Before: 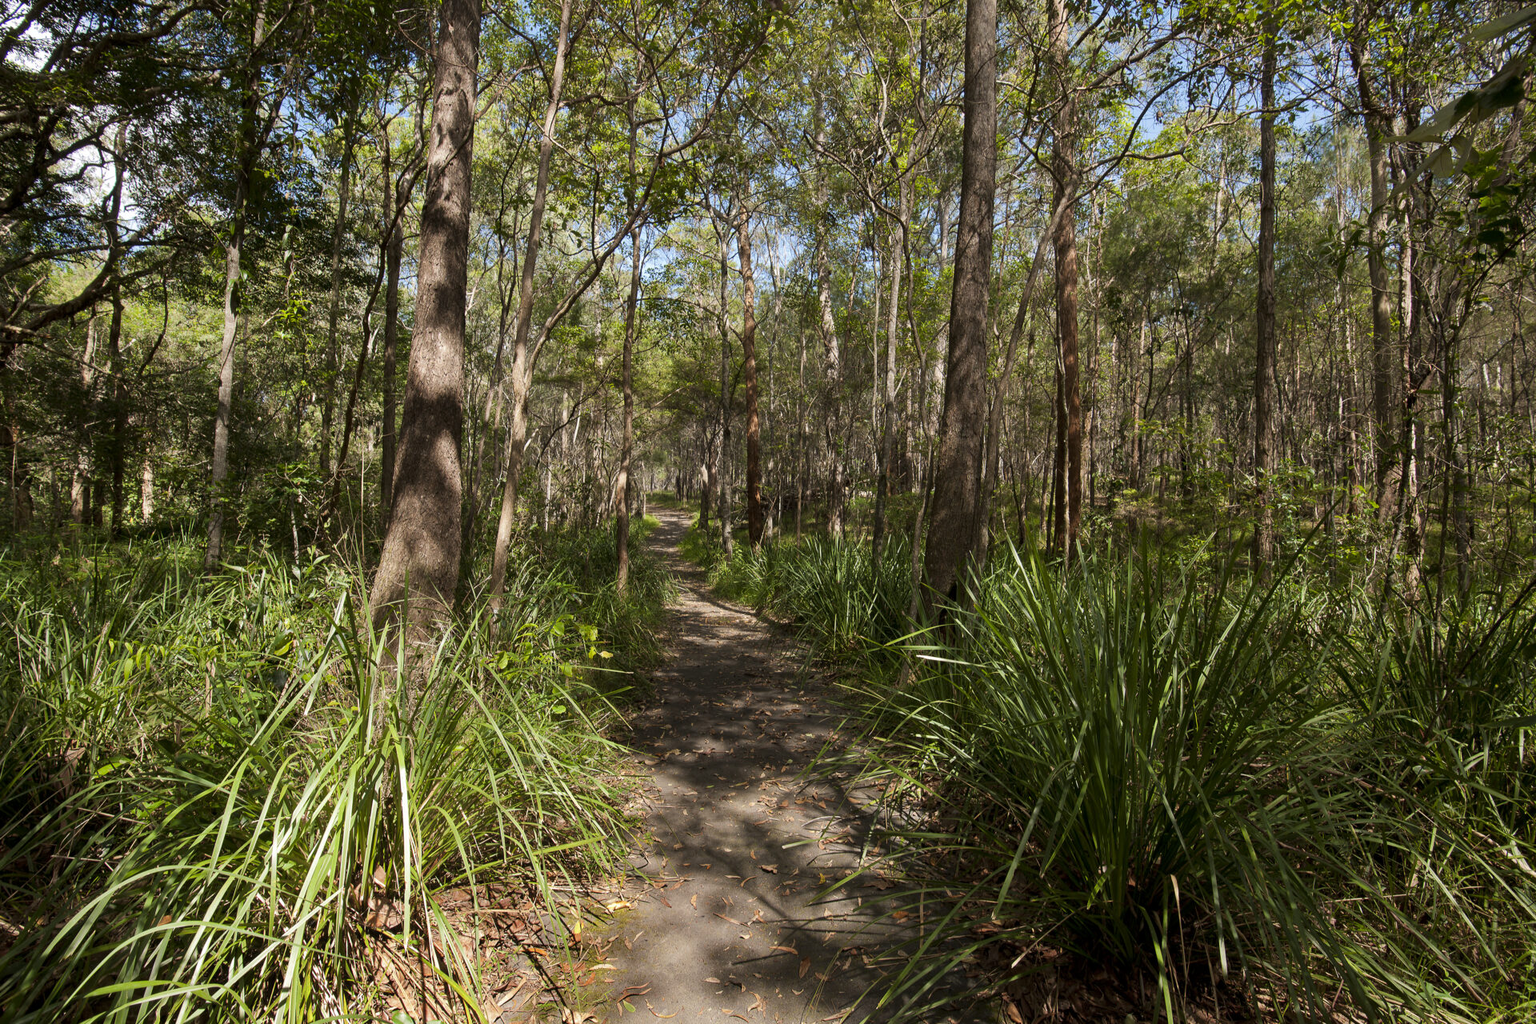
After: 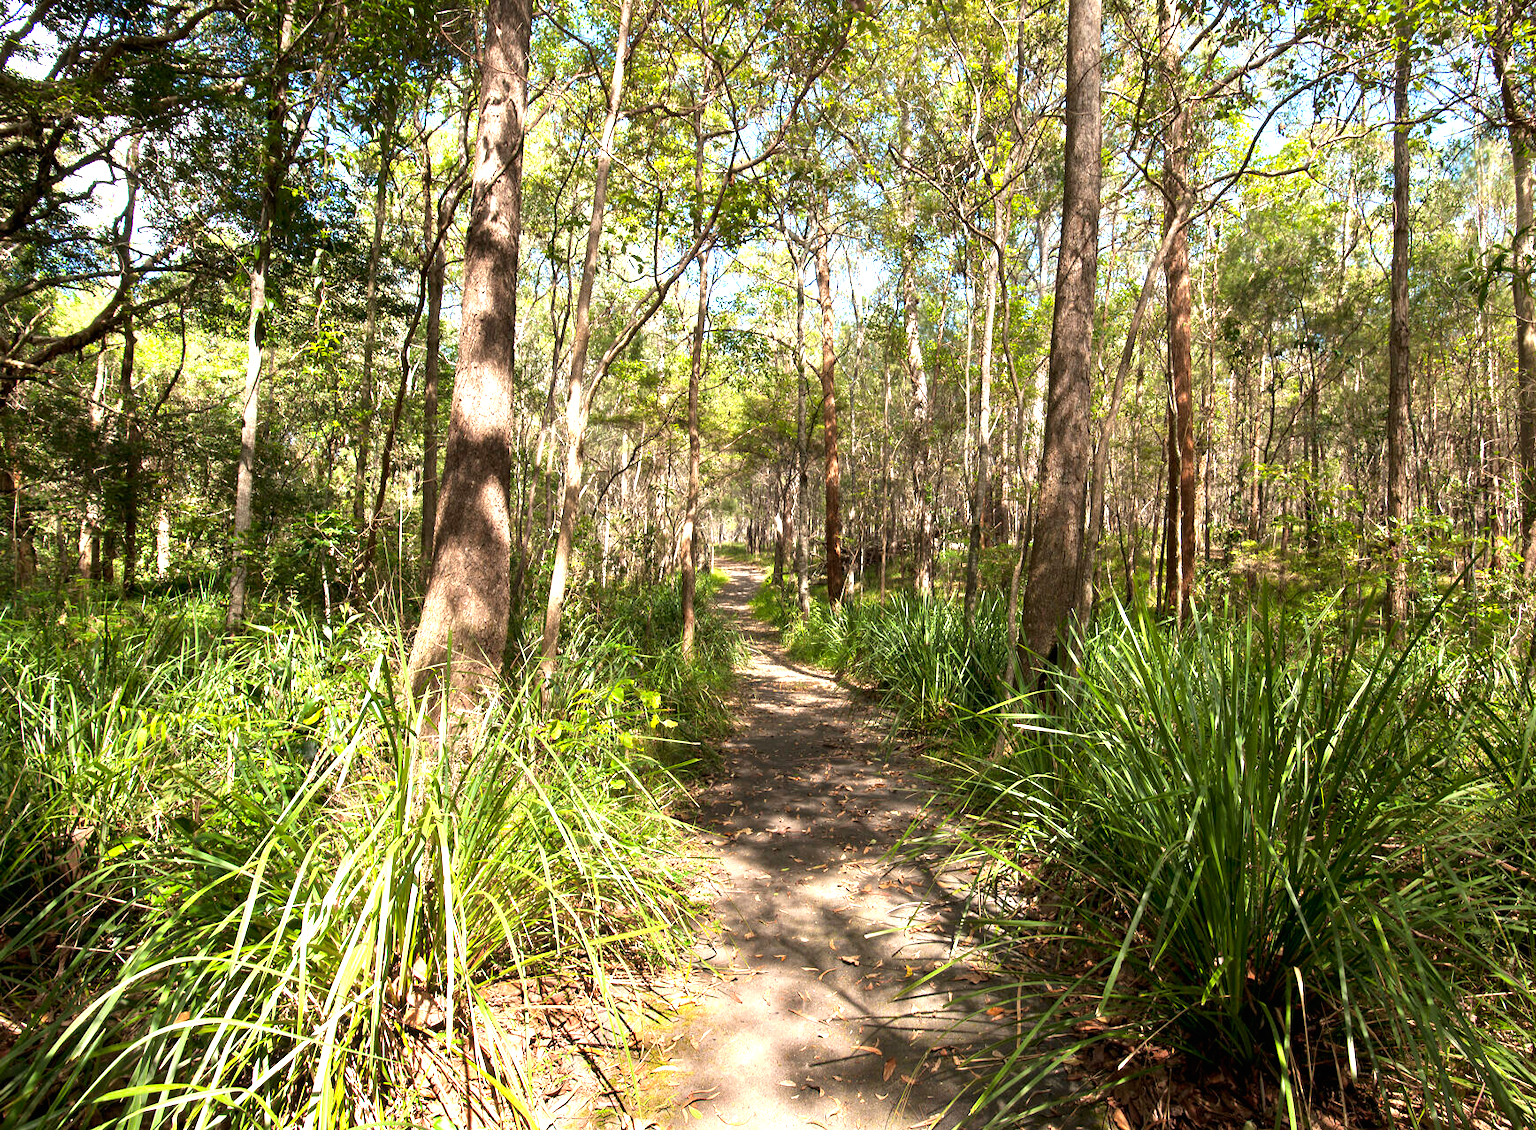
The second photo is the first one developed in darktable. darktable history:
exposure: black level correction 0, exposure 1.512 EV, compensate highlight preservation false
crop: right 9.52%, bottom 0.024%
